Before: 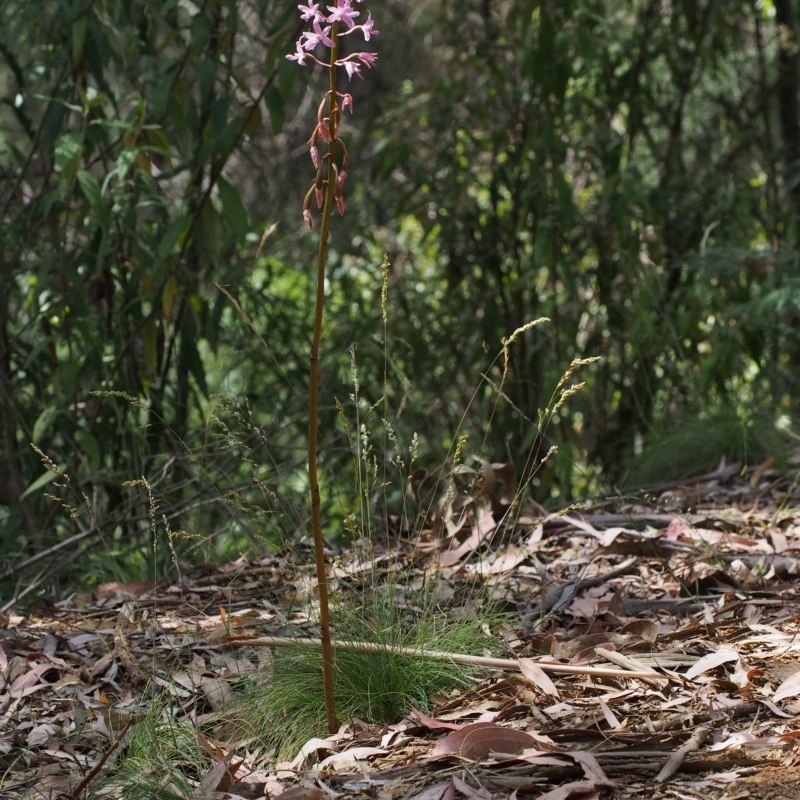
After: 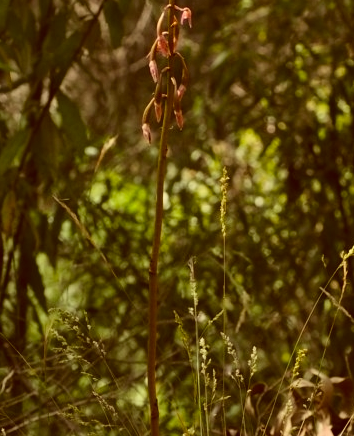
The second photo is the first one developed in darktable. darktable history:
tone curve: curves: ch0 [(0, 0.021) (0.049, 0.044) (0.152, 0.14) (0.328, 0.357) (0.473, 0.529) (0.641, 0.705) (0.868, 0.887) (1, 0.969)]; ch1 [(0, 0) (0.322, 0.328) (0.43, 0.425) (0.474, 0.466) (0.502, 0.503) (0.522, 0.526) (0.564, 0.591) (0.602, 0.632) (0.677, 0.701) (0.859, 0.885) (1, 1)]; ch2 [(0, 0) (0.33, 0.301) (0.447, 0.44) (0.502, 0.505) (0.535, 0.554) (0.565, 0.598) (0.618, 0.629) (1, 1)]
color correction: highlights a* 1.2, highlights b* 24.13, shadows a* 15.14, shadows b* 24.86
crop: left 20.195%, top 10.777%, right 35.539%, bottom 34.671%
